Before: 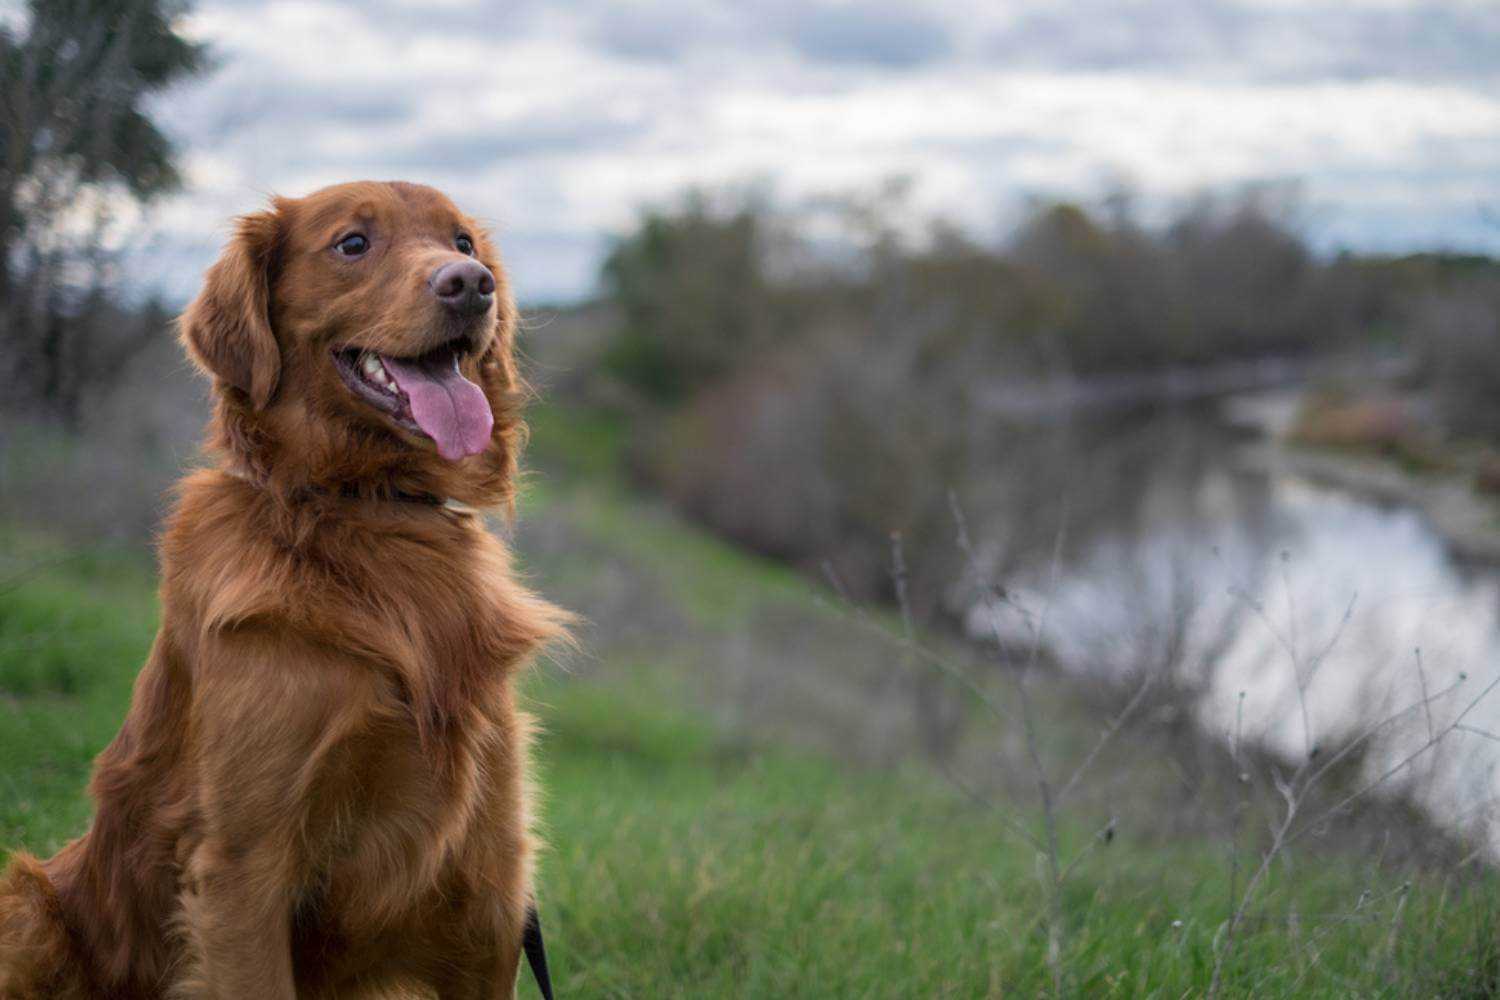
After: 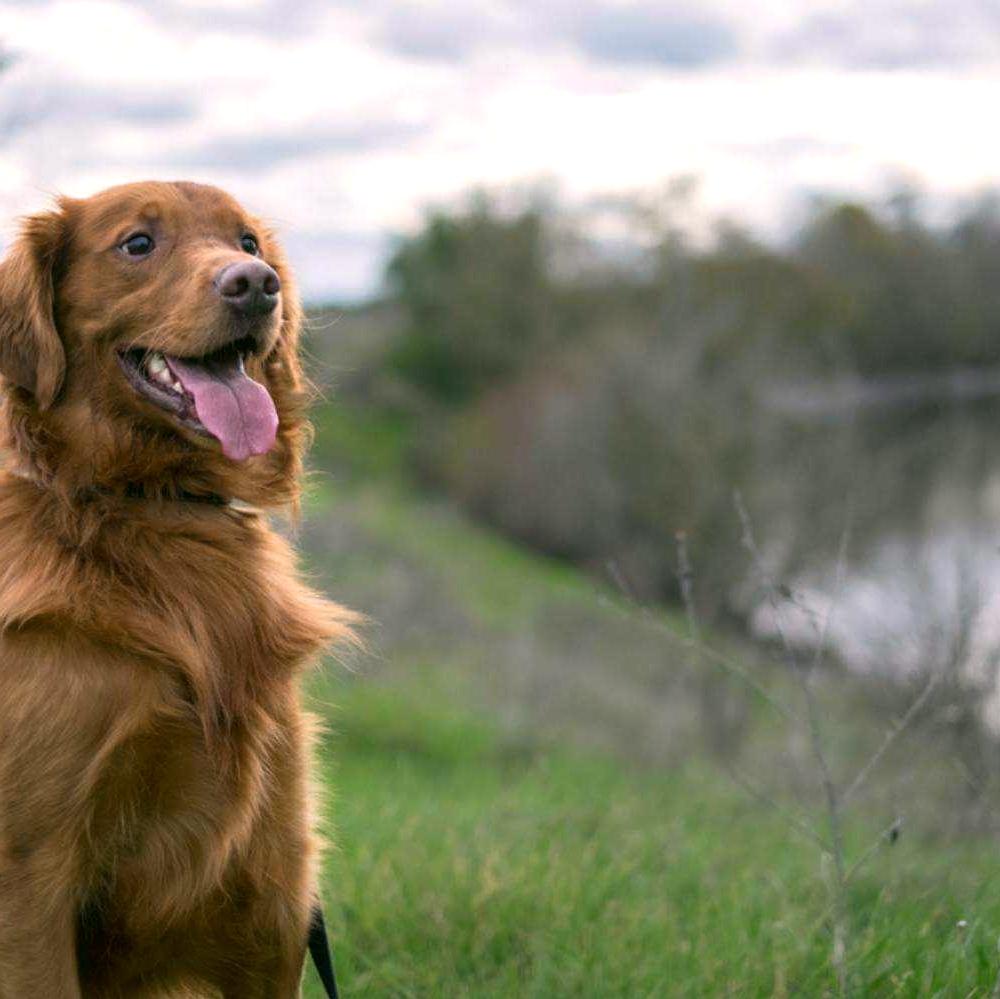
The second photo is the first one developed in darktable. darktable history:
tone equalizer: -8 EV -0.422 EV, -7 EV -0.355 EV, -6 EV -0.352 EV, -5 EV -0.198 EV, -3 EV 0.237 EV, -2 EV 0.304 EV, -1 EV 0.382 EV, +0 EV 0.421 EV, smoothing diameter 24.98%, edges refinement/feathering 10.75, preserve details guided filter
crop and rotate: left 14.353%, right 18.925%
color correction: highlights a* 4.59, highlights b* 4.95, shadows a* -7.89, shadows b* 4.58
